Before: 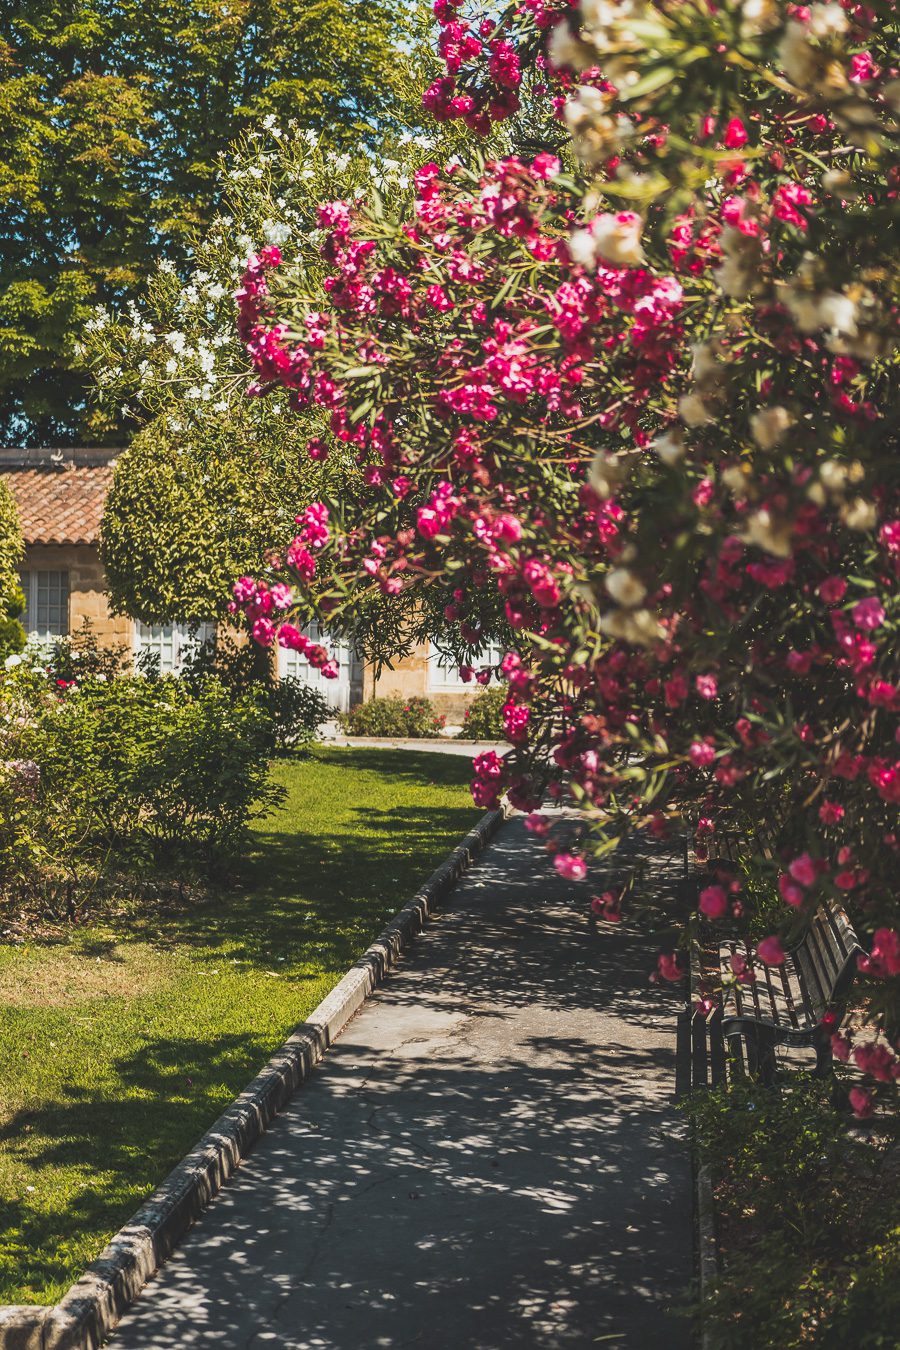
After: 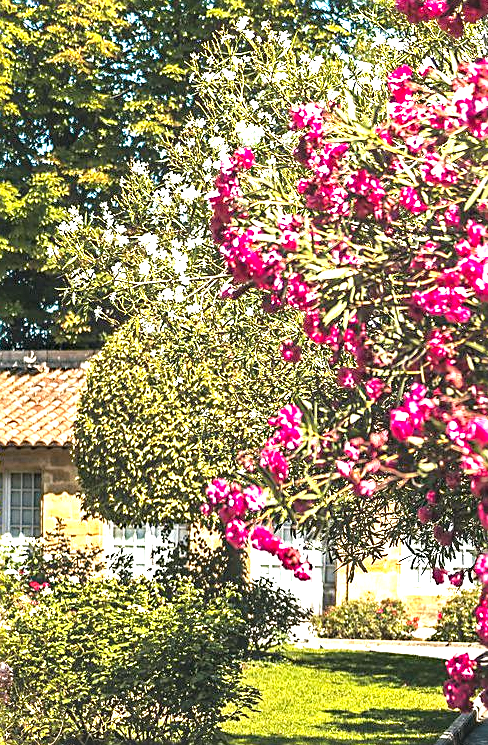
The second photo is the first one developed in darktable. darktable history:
tone equalizer: -8 EV -0.712 EV, -7 EV -0.697 EV, -6 EV -0.607 EV, -5 EV -0.369 EV, -3 EV 0.39 EV, -2 EV 0.6 EV, -1 EV 0.695 EV, +0 EV 0.742 EV
exposure: exposure 0.779 EV, compensate highlight preservation false
haze removal: strength 0.523, distance 0.925, compatibility mode true, adaptive false
sharpen: on, module defaults
crop and rotate: left 3.022%, top 7.382%, right 42.657%, bottom 37.367%
